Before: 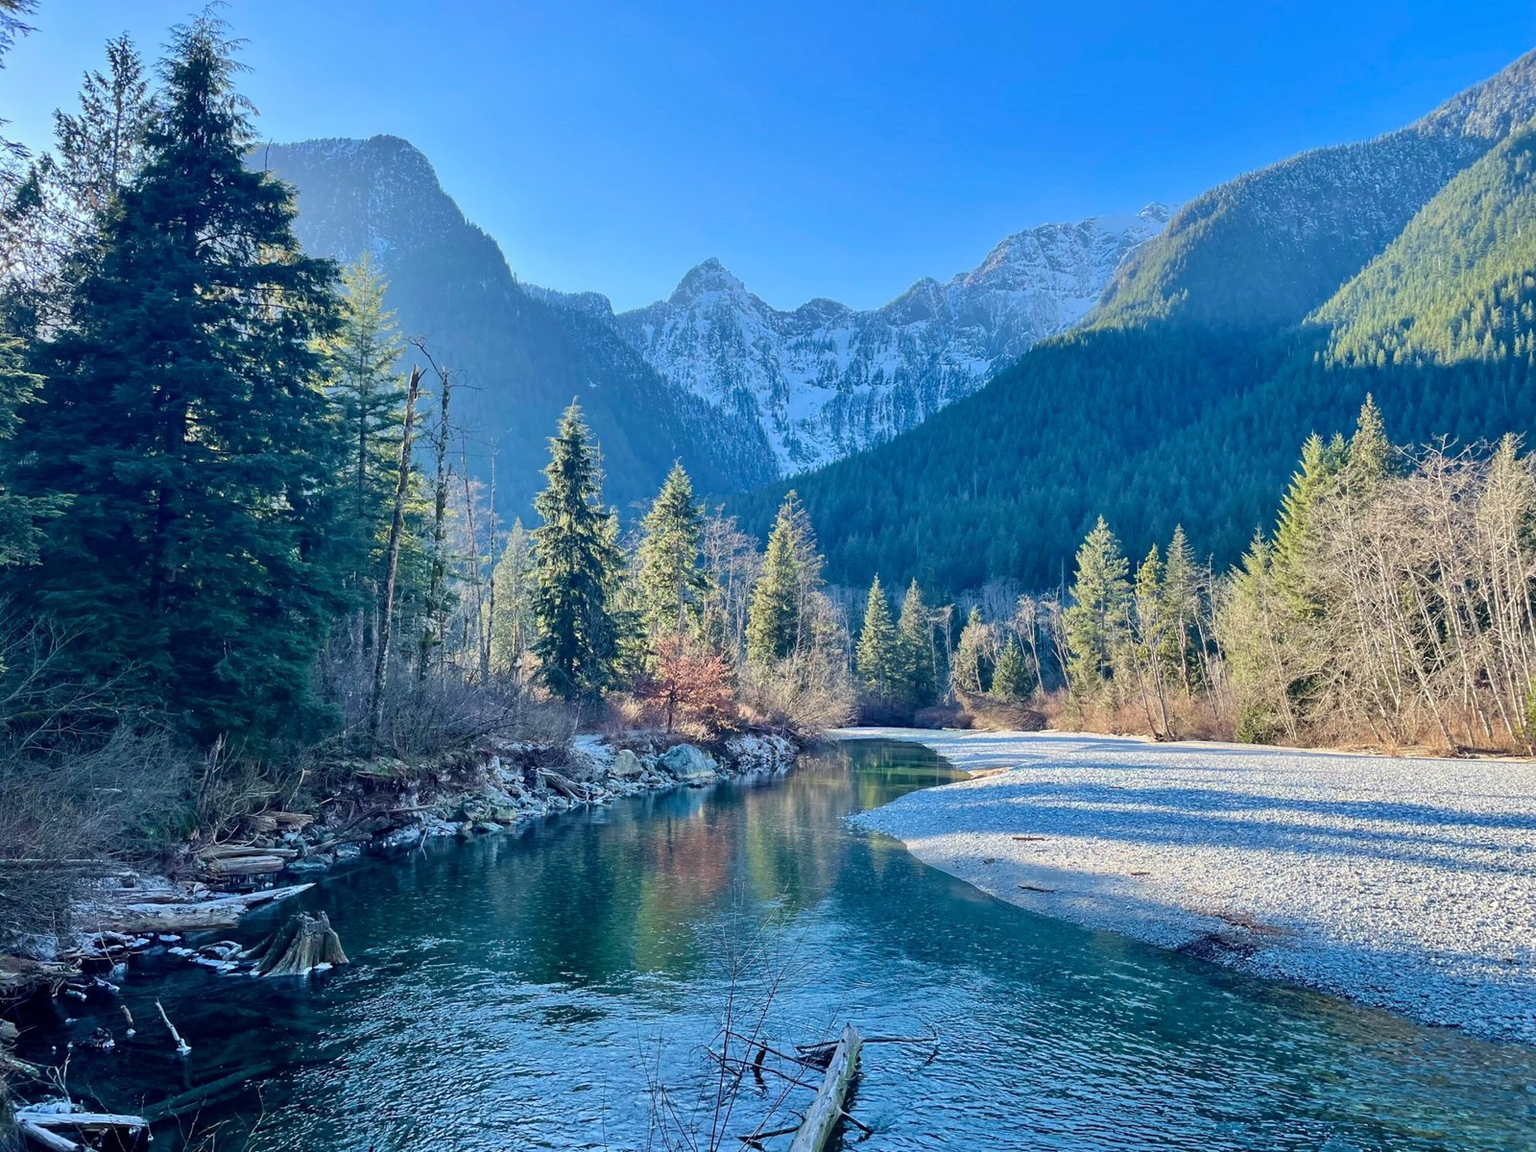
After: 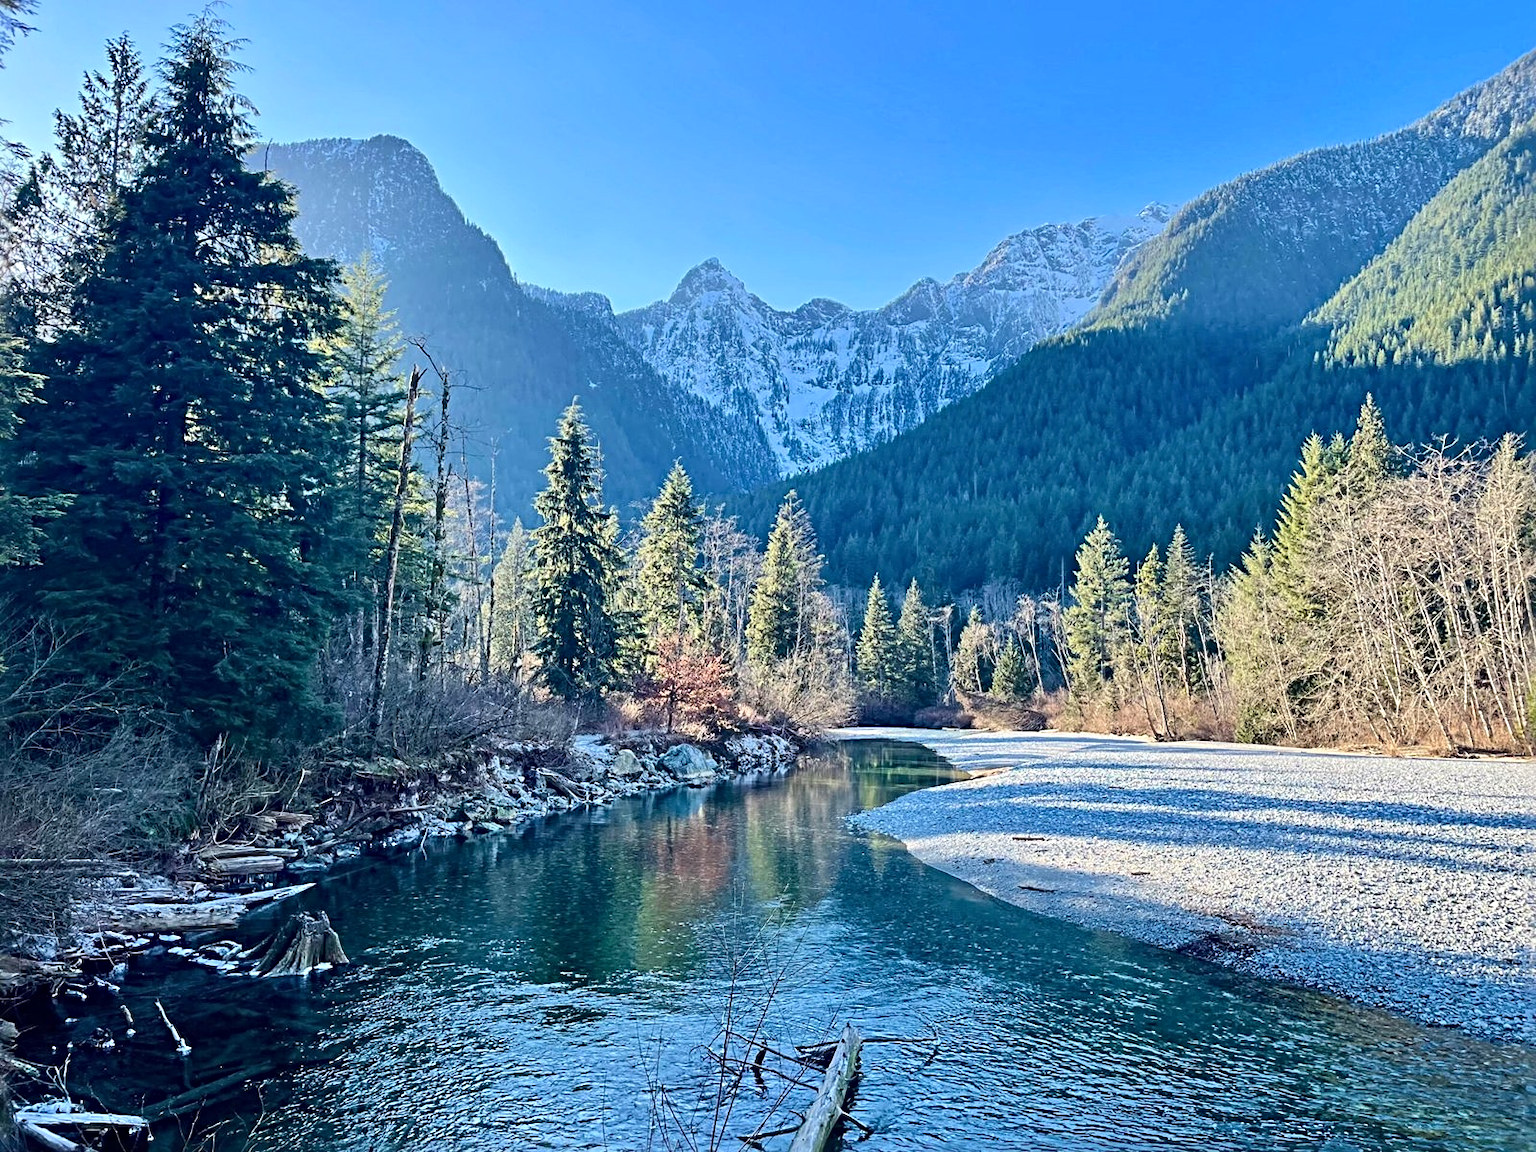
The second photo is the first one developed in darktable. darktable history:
sharpen: radius 4.883
contrast brightness saturation: contrast 0.15, brightness 0.05
